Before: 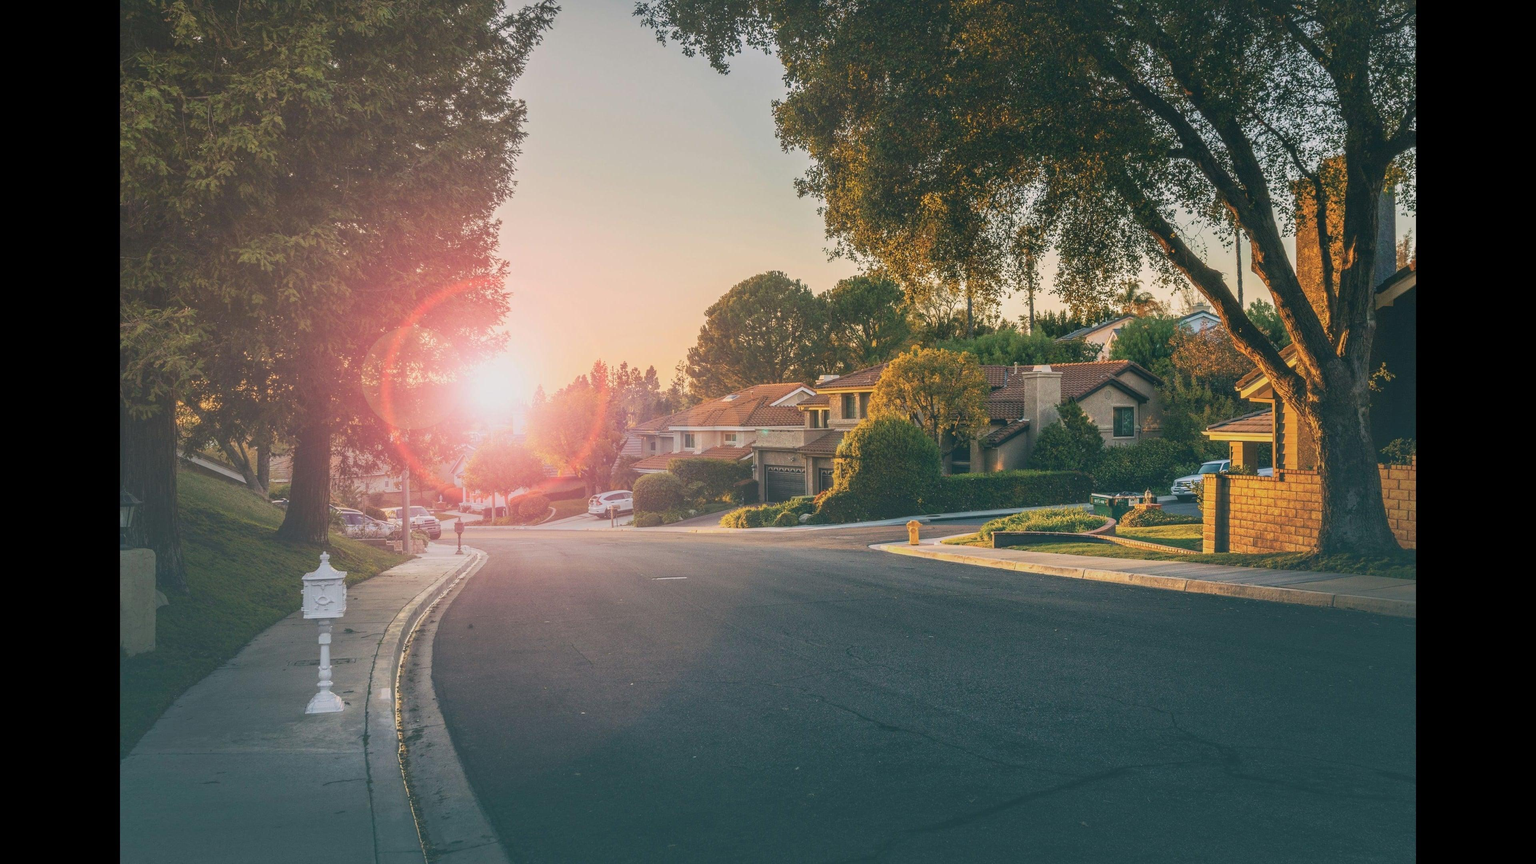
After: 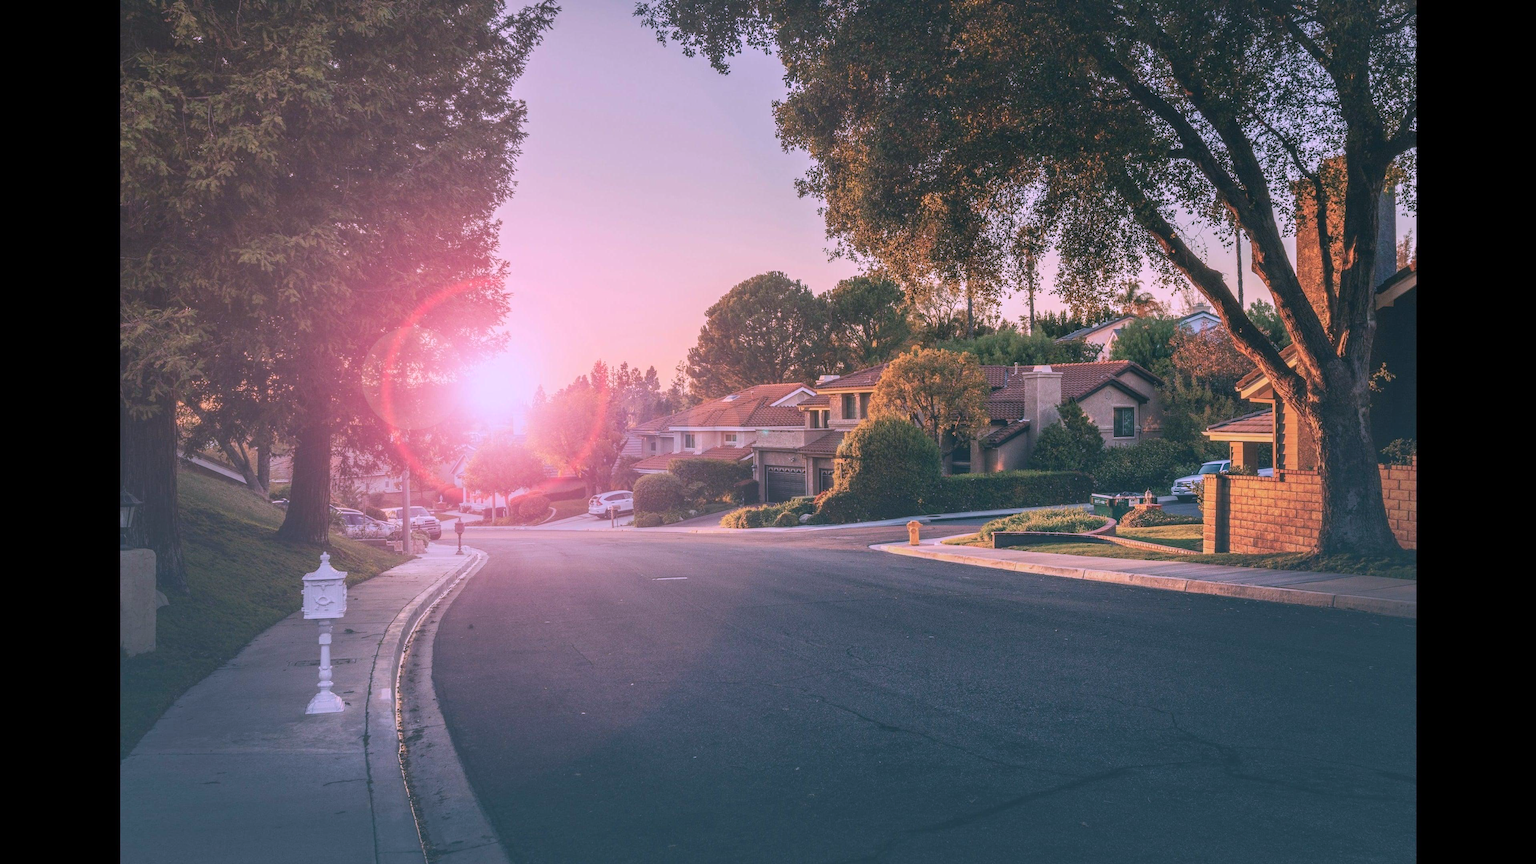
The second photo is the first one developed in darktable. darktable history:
color correction: highlights a* 15.2, highlights b* -24.8
